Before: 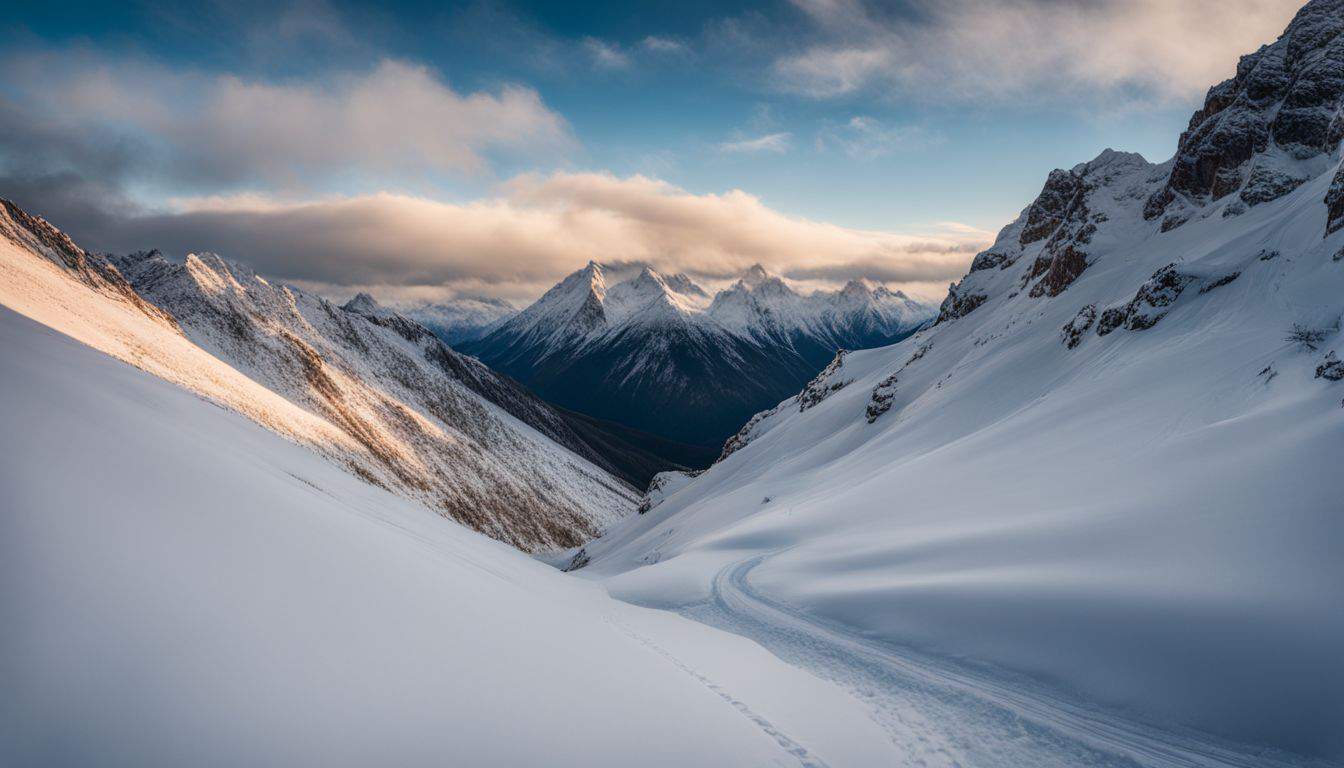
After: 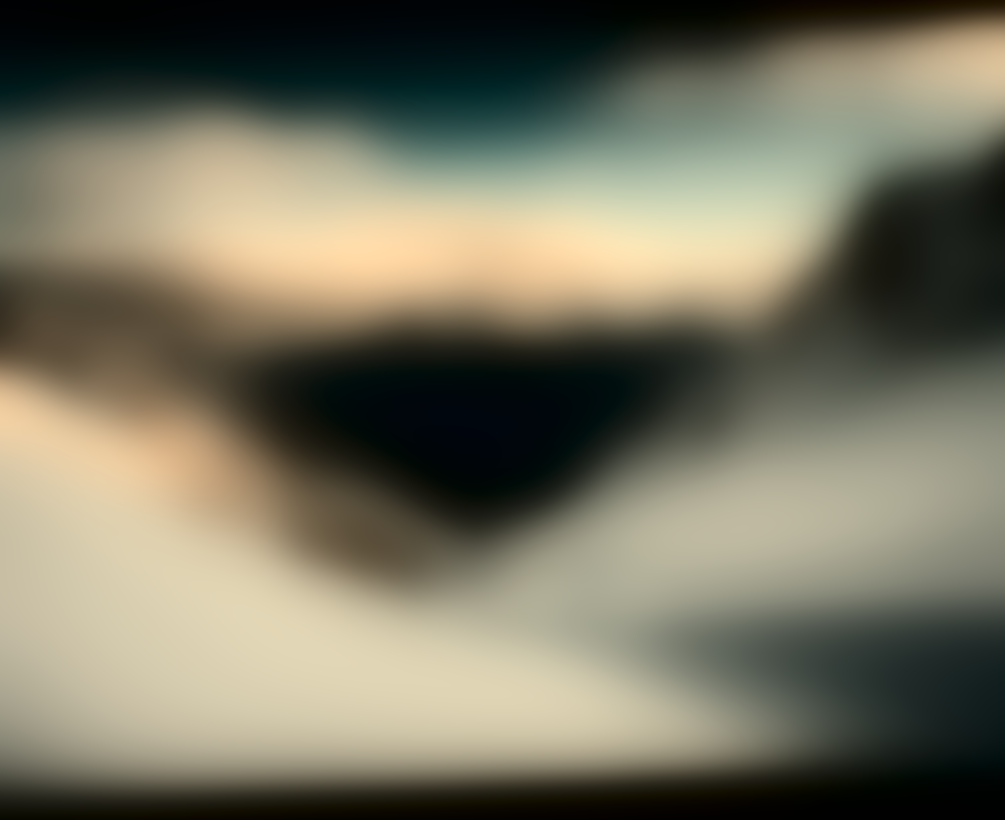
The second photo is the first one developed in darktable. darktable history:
white balance: red 1.08, blue 0.791
tone equalizer: -8 EV -0.417 EV, -7 EV -0.389 EV, -6 EV -0.333 EV, -5 EV -0.222 EV, -3 EV 0.222 EV, -2 EV 0.333 EV, -1 EV 0.389 EV, +0 EV 0.417 EV, edges refinement/feathering 500, mask exposure compensation -1.57 EV, preserve details no
rotate and perspective: rotation -2.29°, automatic cropping off
crop: left 13.443%, right 13.31%
lowpass: radius 31.92, contrast 1.72, brightness -0.98, saturation 0.94
sharpen: on, module defaults
